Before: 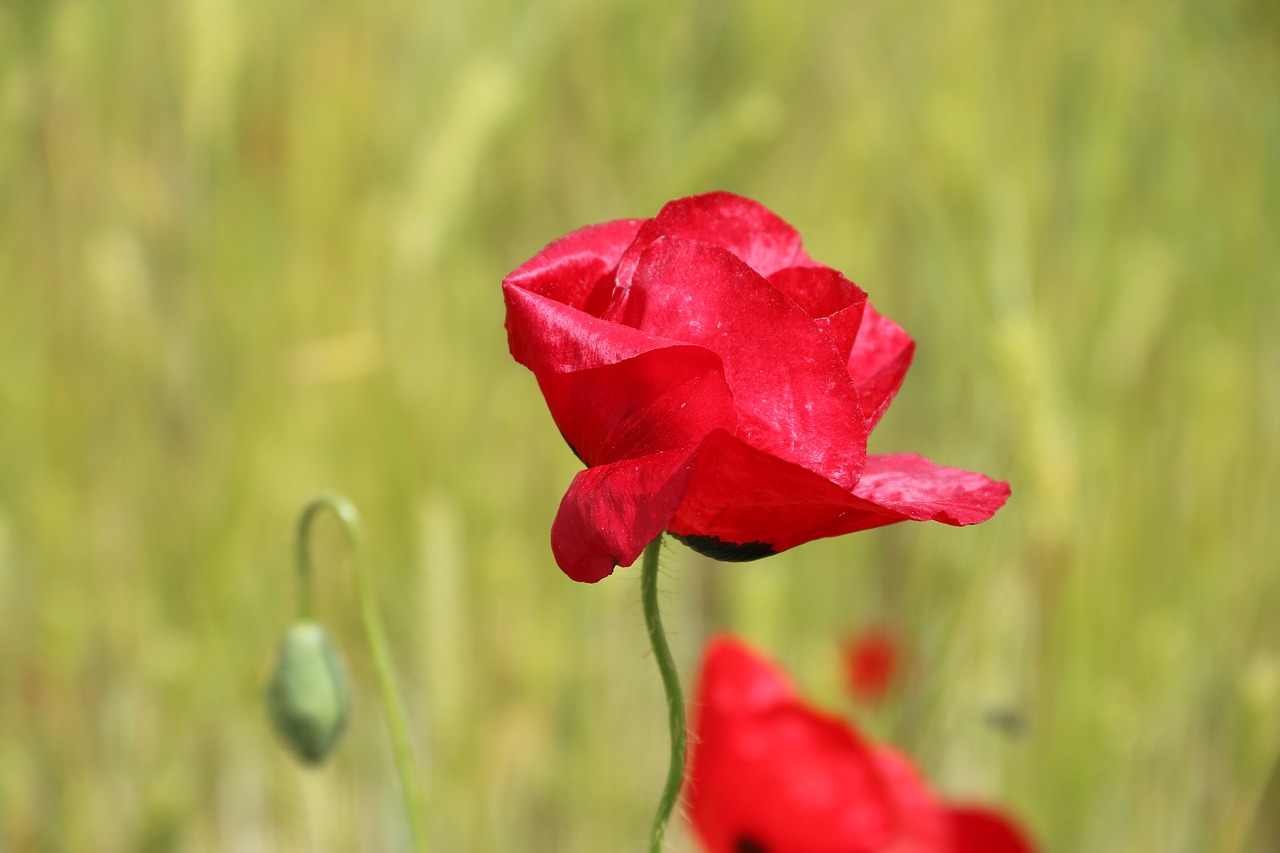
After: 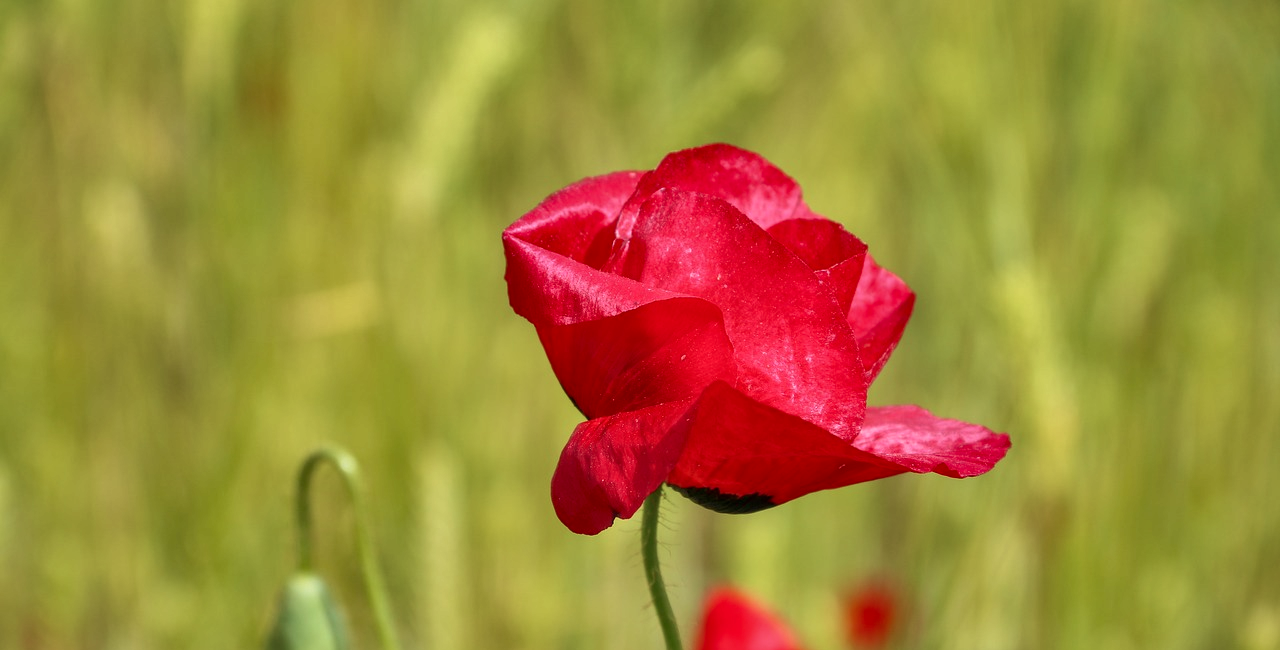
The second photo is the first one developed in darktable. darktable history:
crop: top 5.657%, bottom 18.08%
local contrast: on, module defaults
shadows and highlights: radius 106.69, shadows 43.99, highlights -67.09, low approximation 0.01, soften with gaussian
velvia: on, module defaults
